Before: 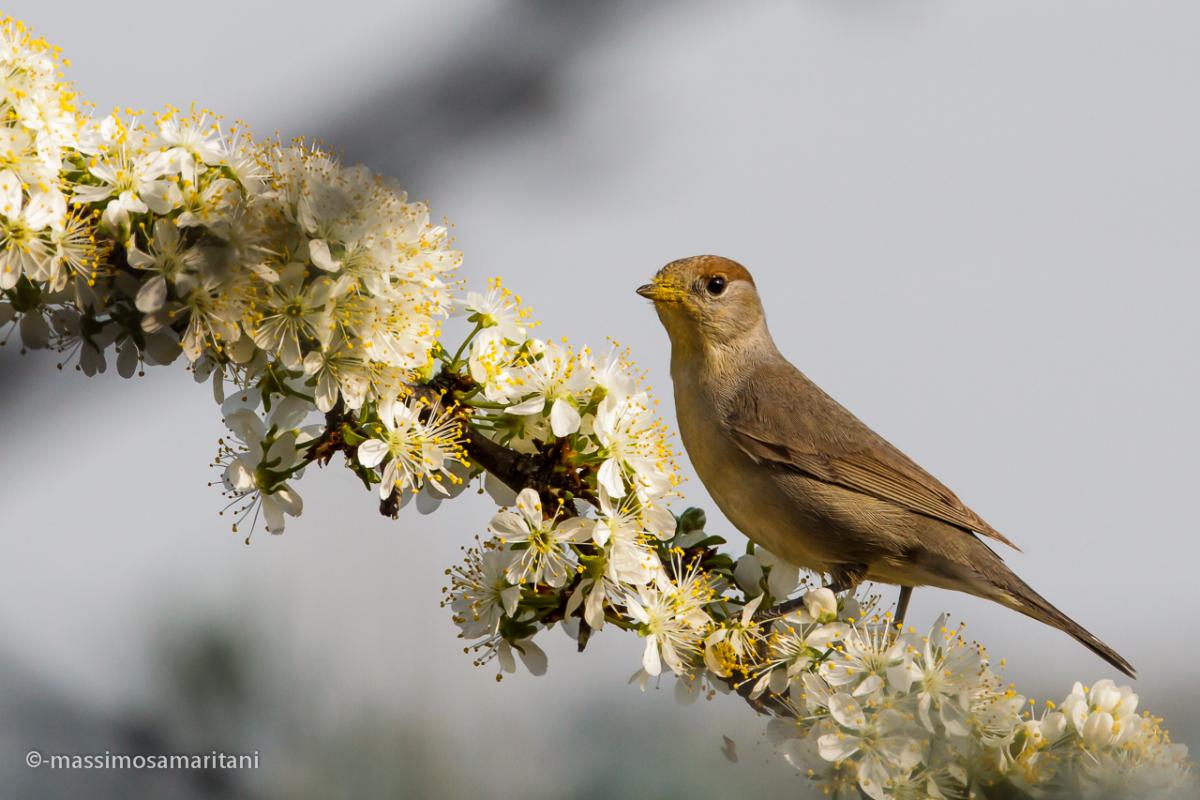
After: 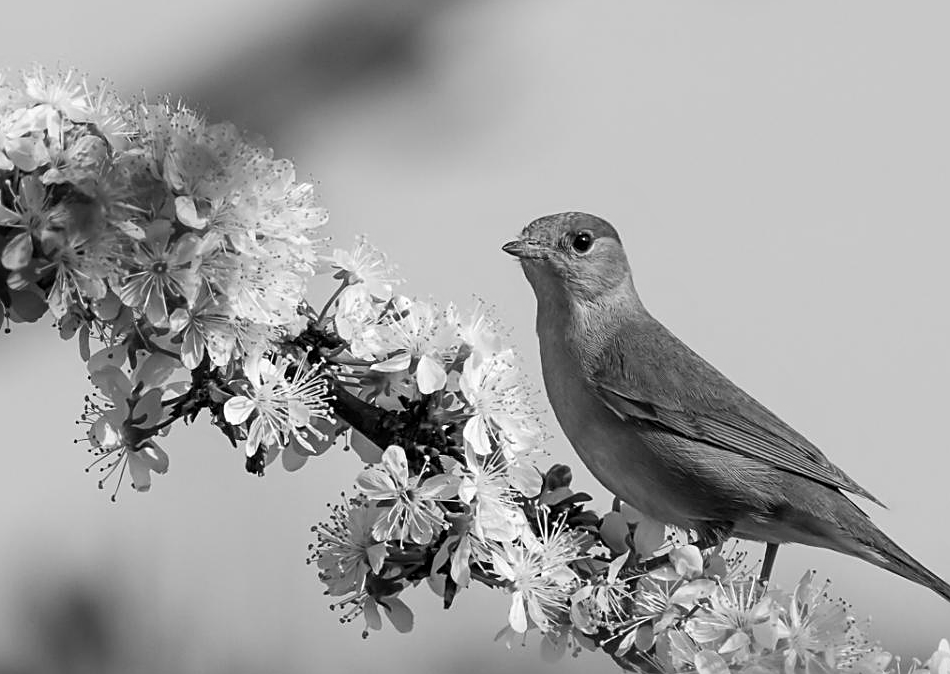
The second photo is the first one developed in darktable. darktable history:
monochrome: on, module defaults
crop: left 11.225%, top 5.381%, right 9.565%, bottom 10.314%
sharpen: on, module defaults
